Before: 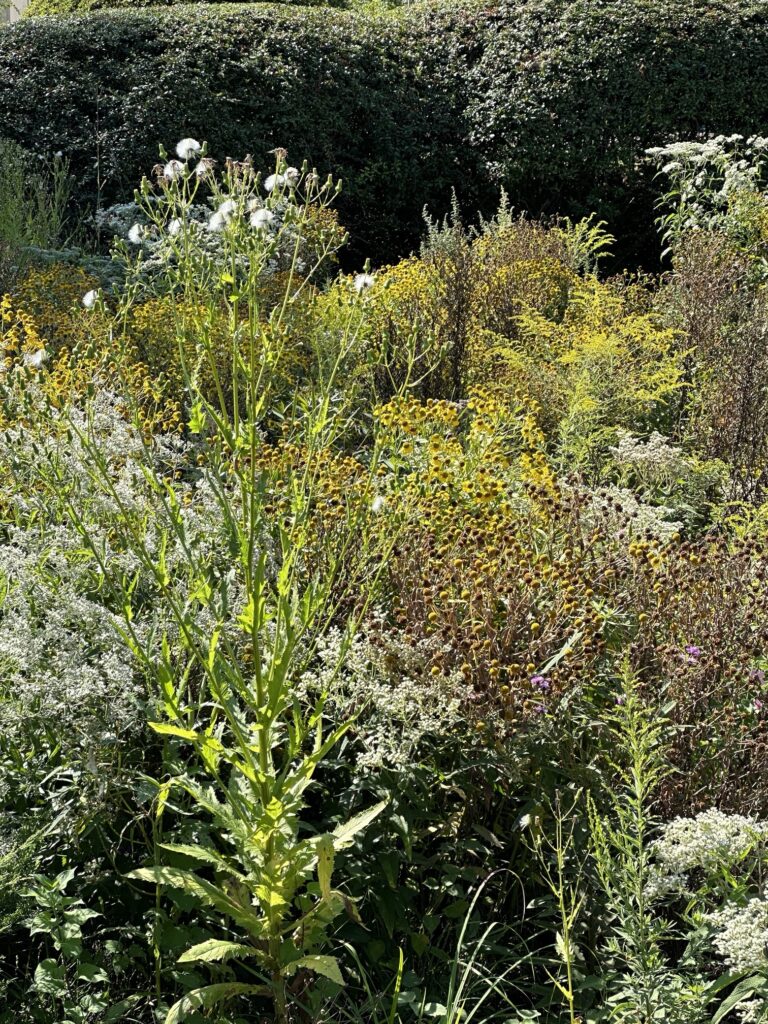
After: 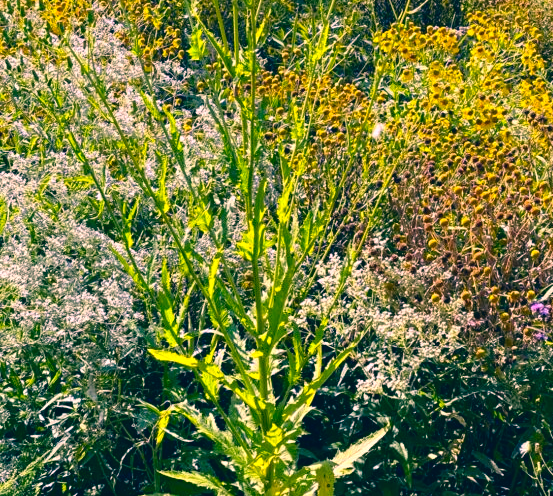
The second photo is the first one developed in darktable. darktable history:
crop: top 36.498%, right 27.964%, bottom 14.995%
exposure: exposure 0.2 EV, compensate highlight preservation false
color correction: highlights a* 17.03, highlights b* 0.205, shadows a* -15.38, shadows b* -14.56, saturation 1.5
